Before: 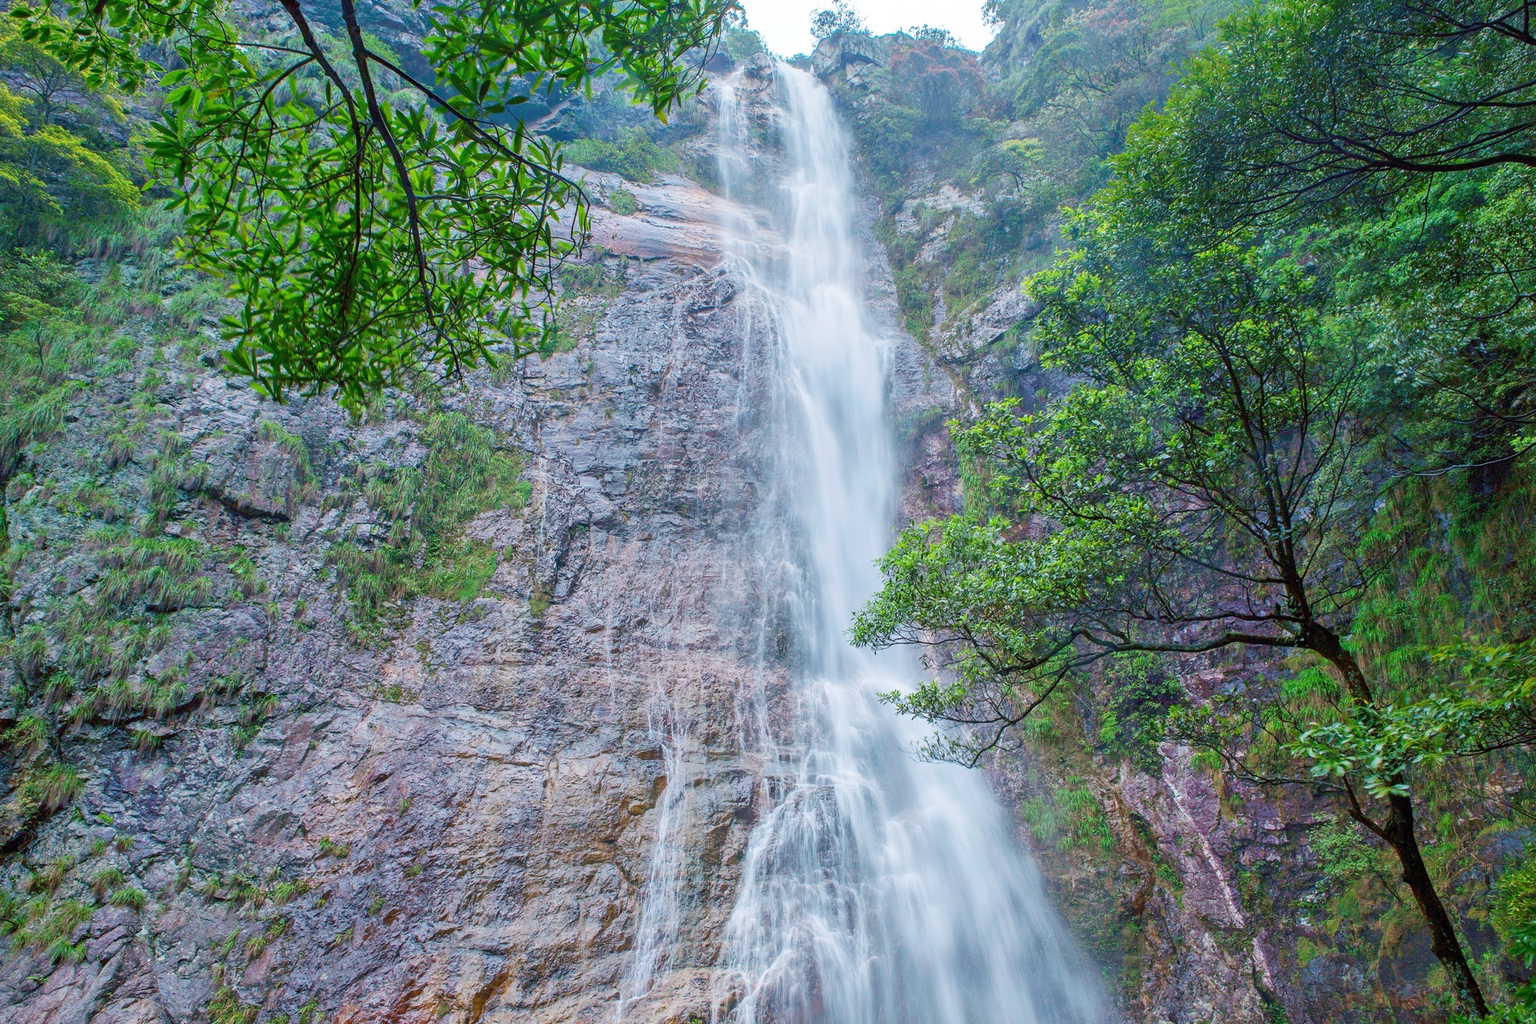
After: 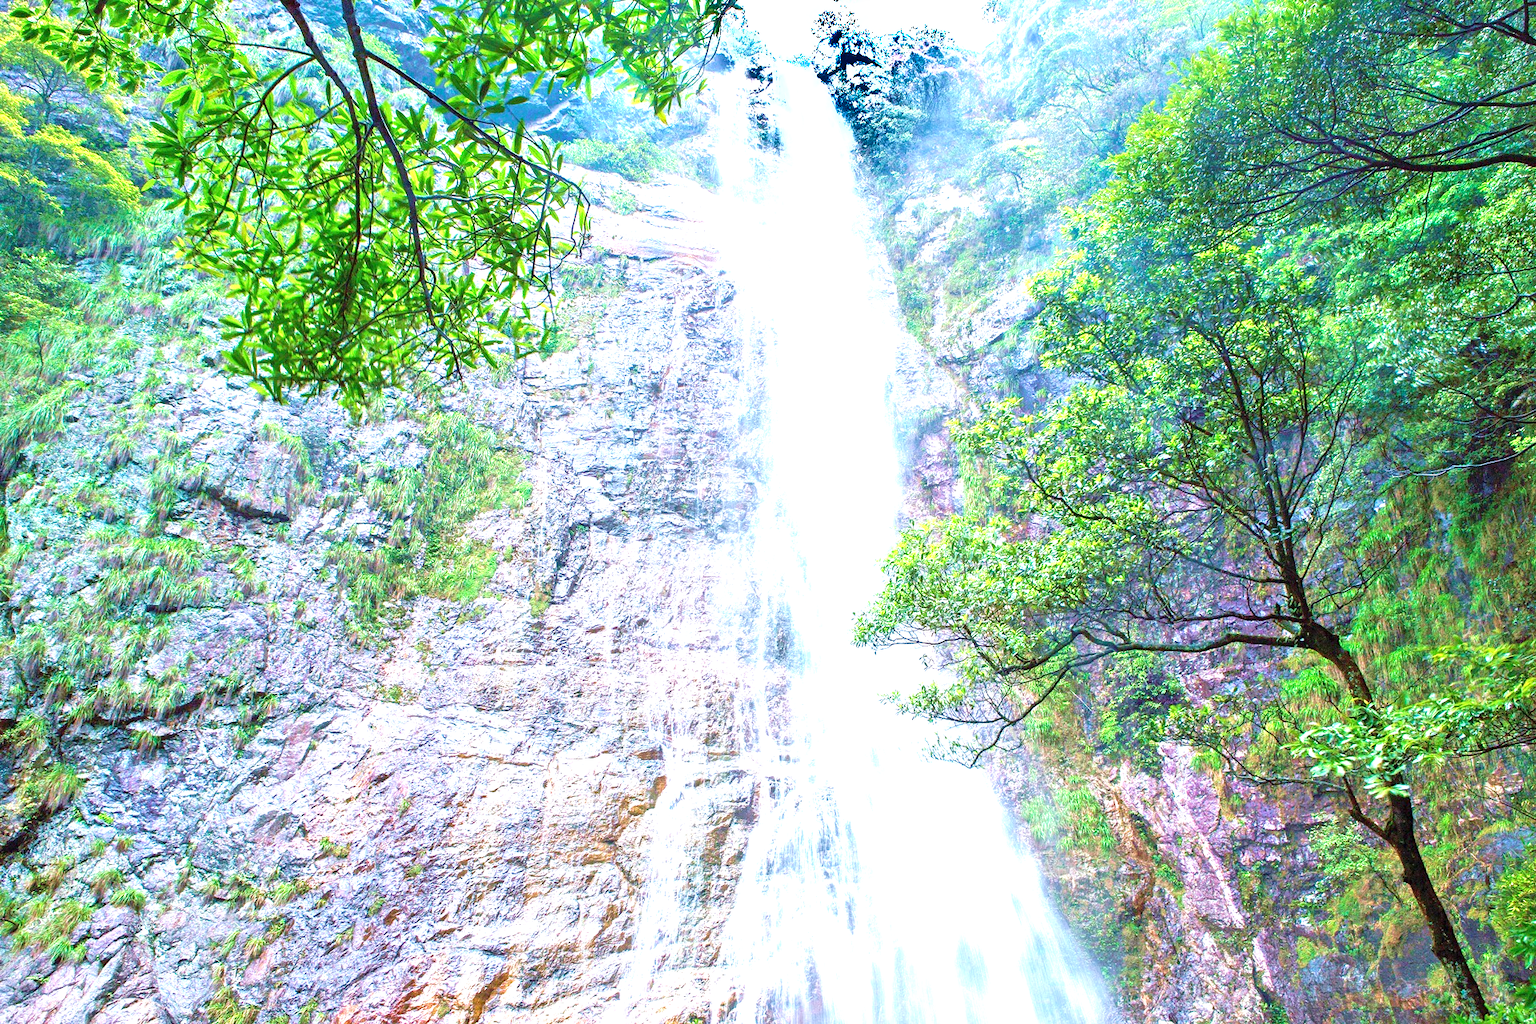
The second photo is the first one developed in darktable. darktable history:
velvia: on, module defaults
exposure: black level correction 0, exposure 1.674 EV, compensate highlight preservation false
shadows and highlights: radius 331.13, shadows 54.45, highlights -99.02, compress 94.19%, highlights color adjustment 49.29%, soften with gaussian
